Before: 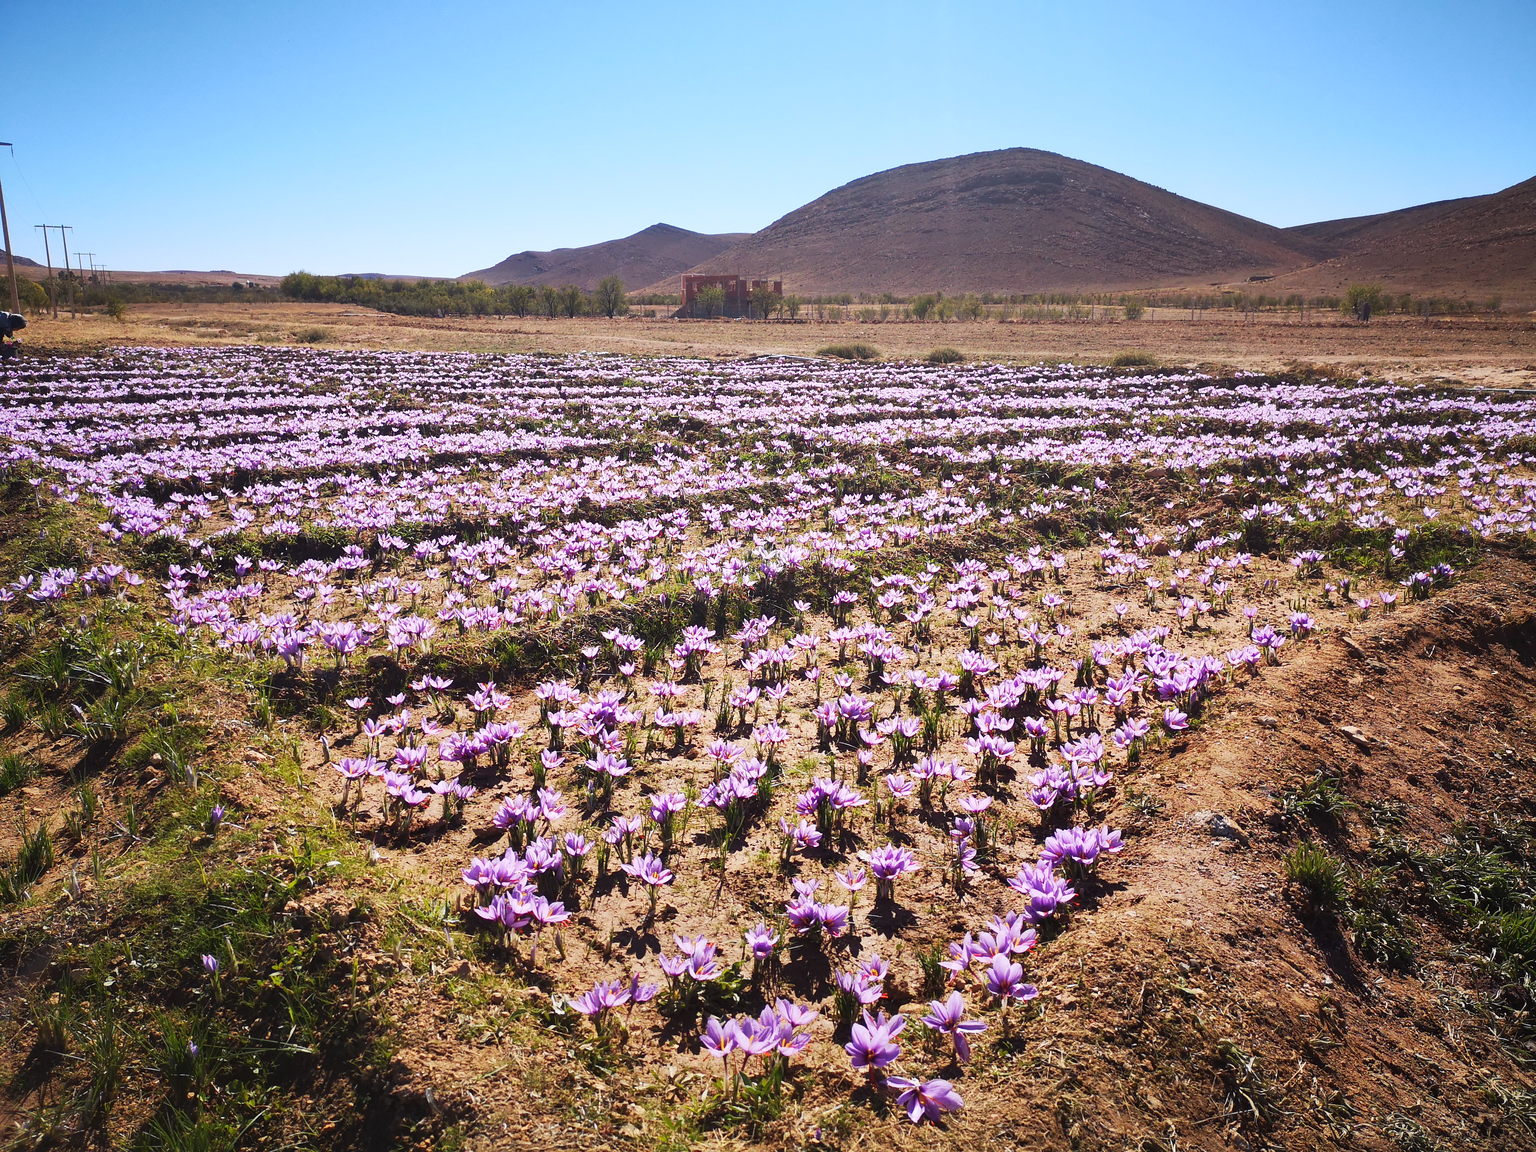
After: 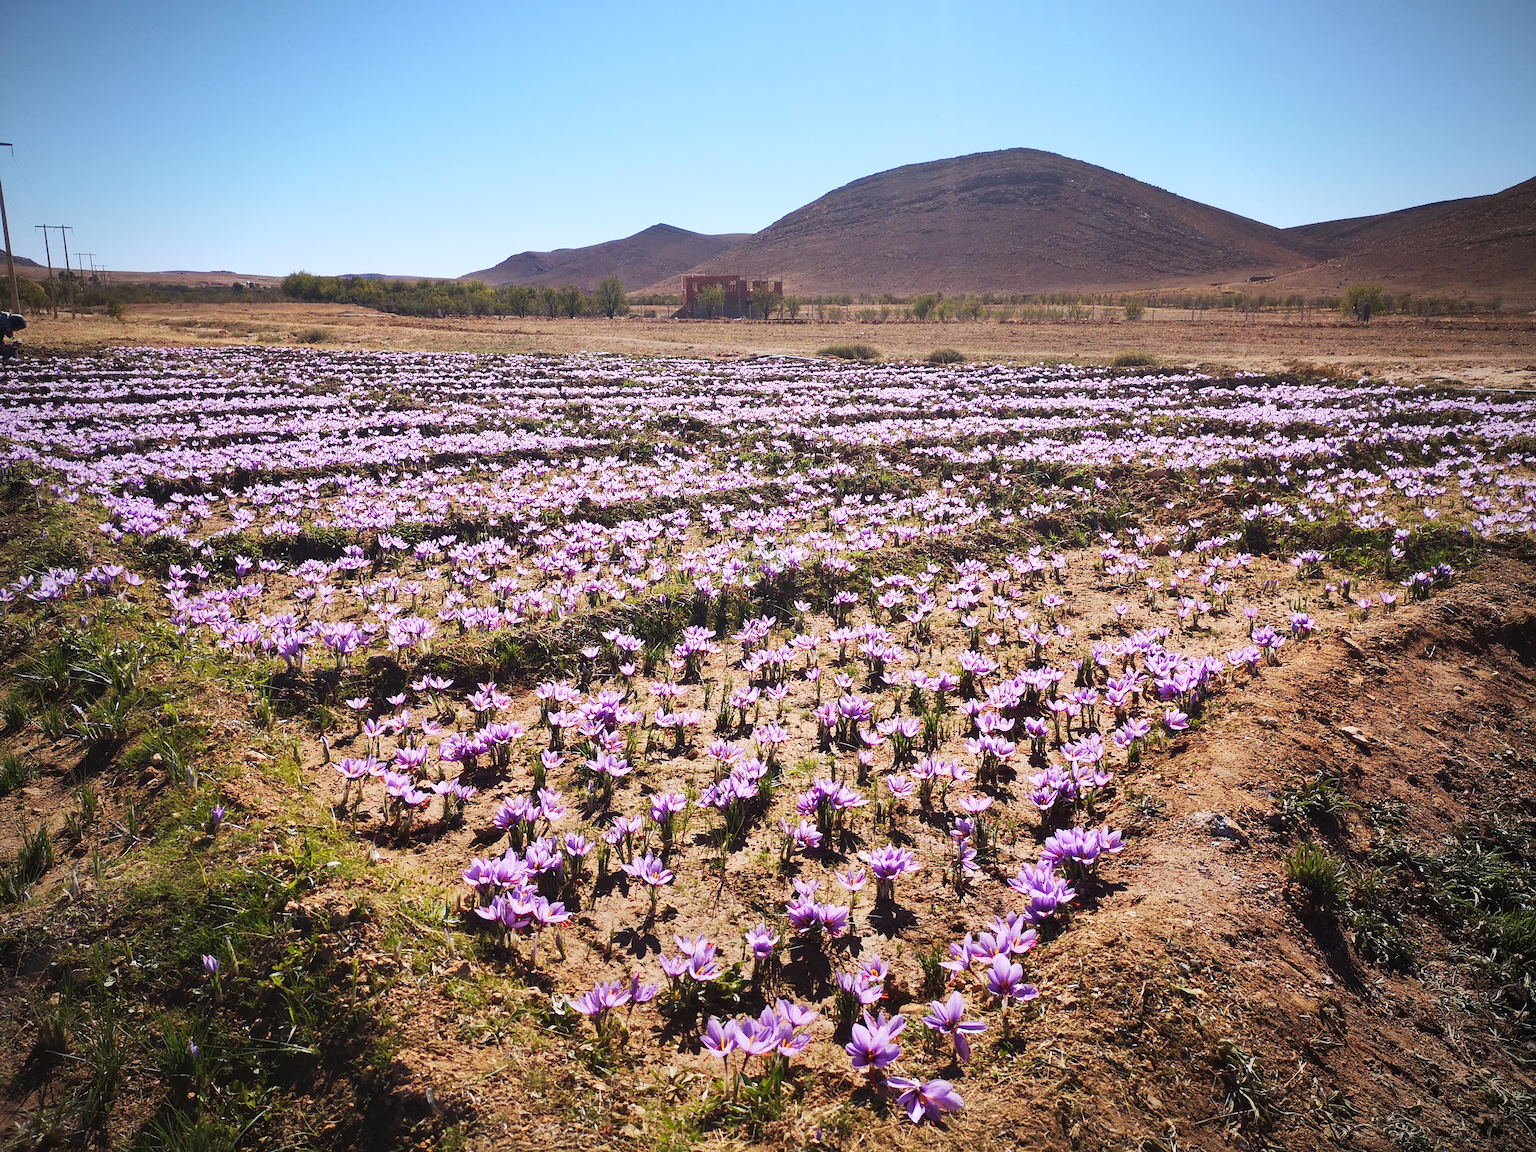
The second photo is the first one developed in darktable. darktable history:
vignetting: fall-off start 79.74%, brightness -0.406, saturation -0.297, unbound false
